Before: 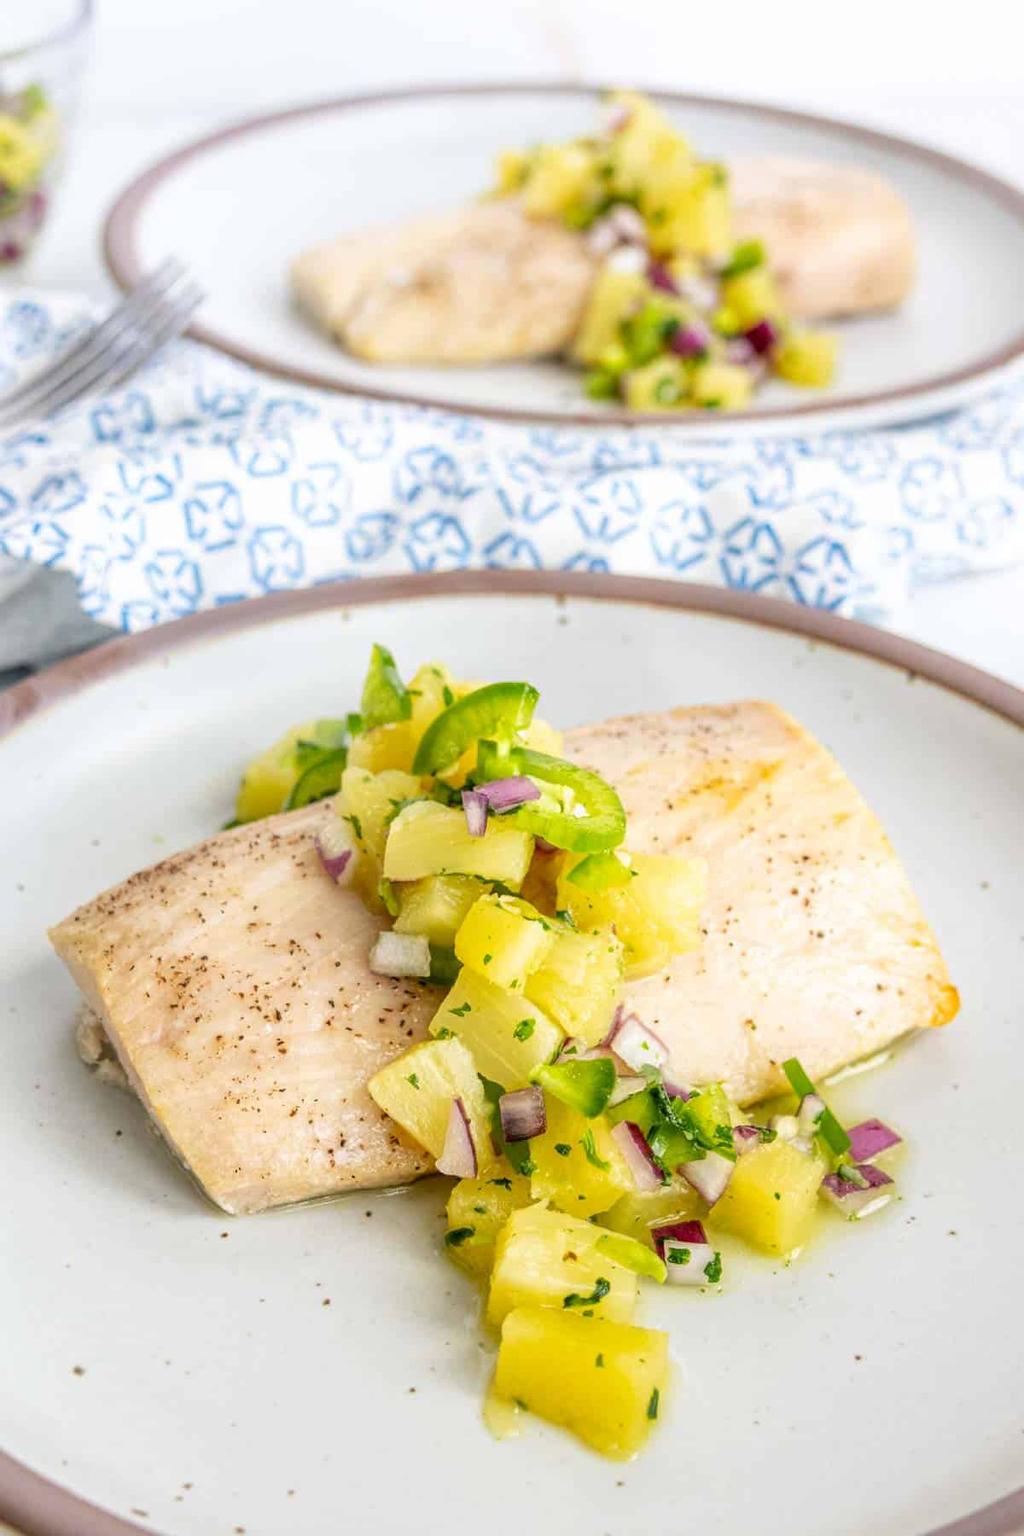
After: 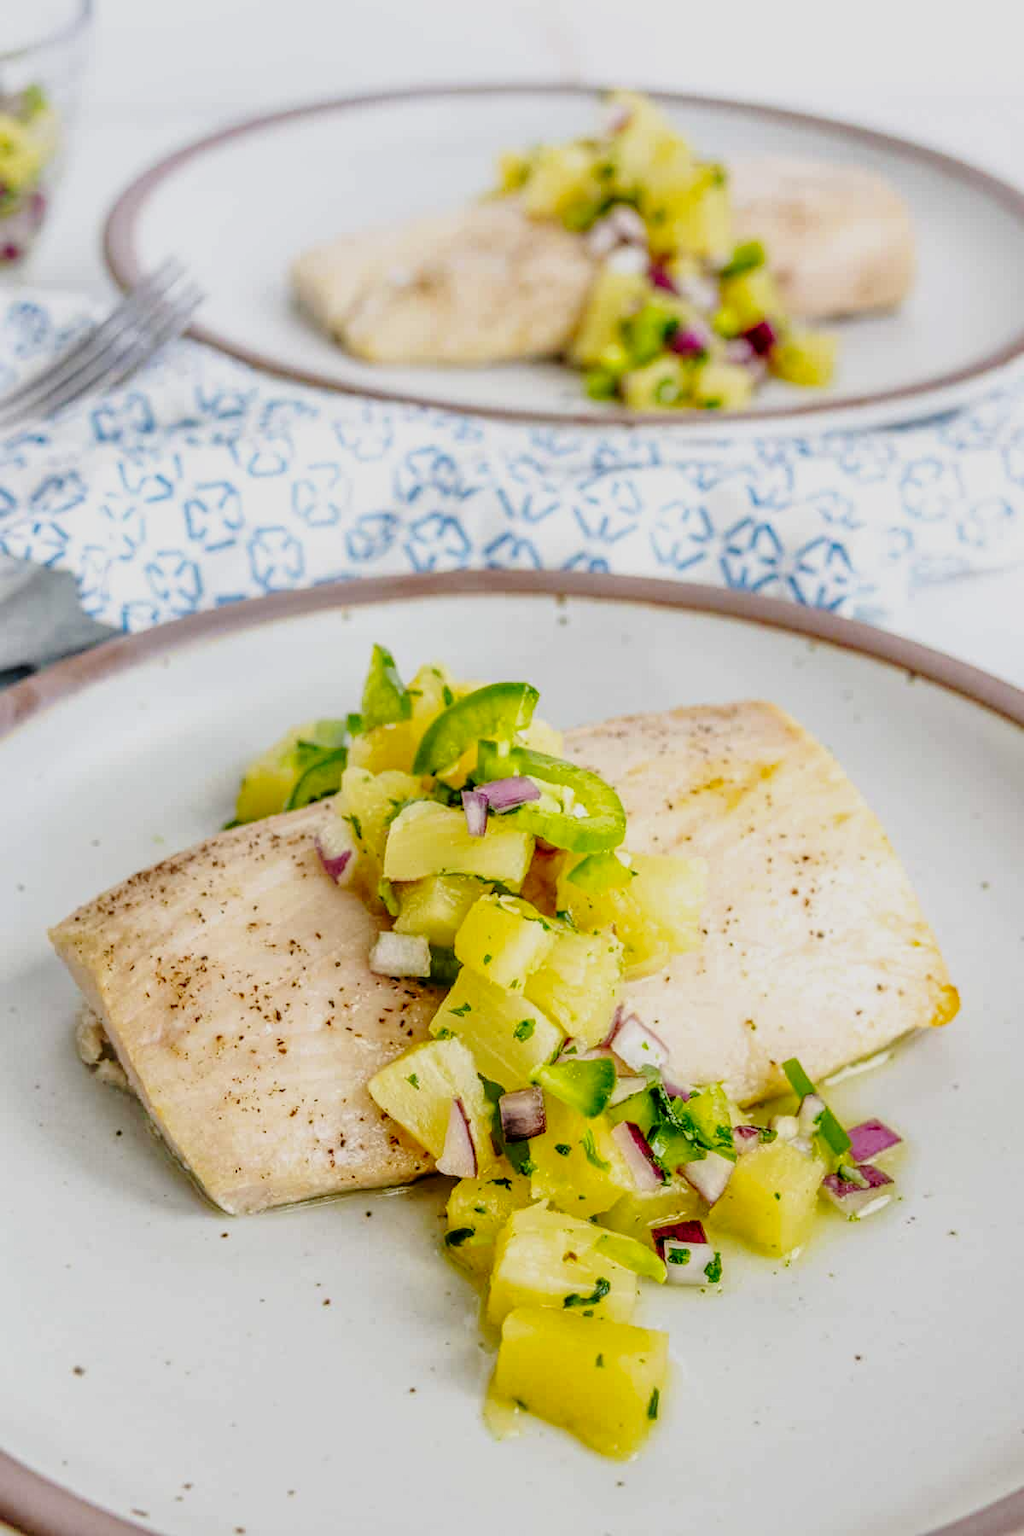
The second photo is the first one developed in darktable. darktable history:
tone equalizer: -8 EV -1.96 EV, -7 EV -1.98 EV, -6 EV -2 EV, -5 EV -1.99 EV, -4 EV -1.97 EV, -3 EV -1.97 EV, -2 EV -1.99 EV, -1 EV -1.61 EV, +0 EV -1.97 EV, luminance estimator HSV value / RGB max
base curve: curves: ch0 [(0, 0) (0.028, 0.03) (0.121, 0.232) (0.46, 0.748) (0.859, 0.968) (1, 1)], preserve colors none
local contrast: on, module defaults
exposure: exposure 0.804 EV, compensate highlight preservation false
